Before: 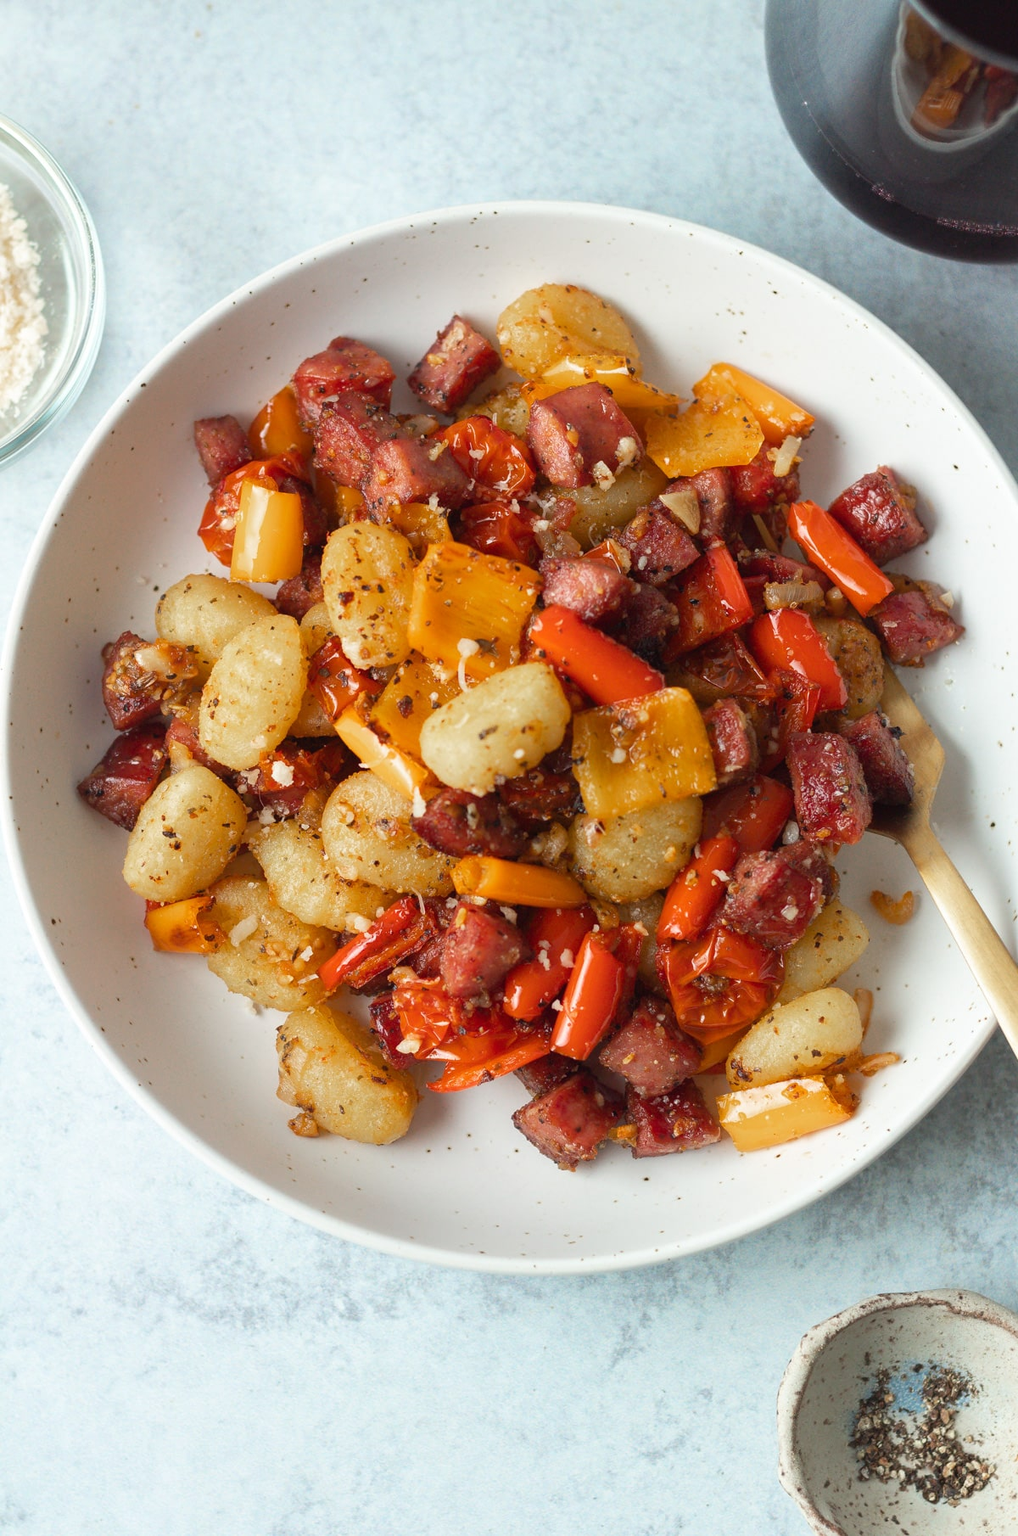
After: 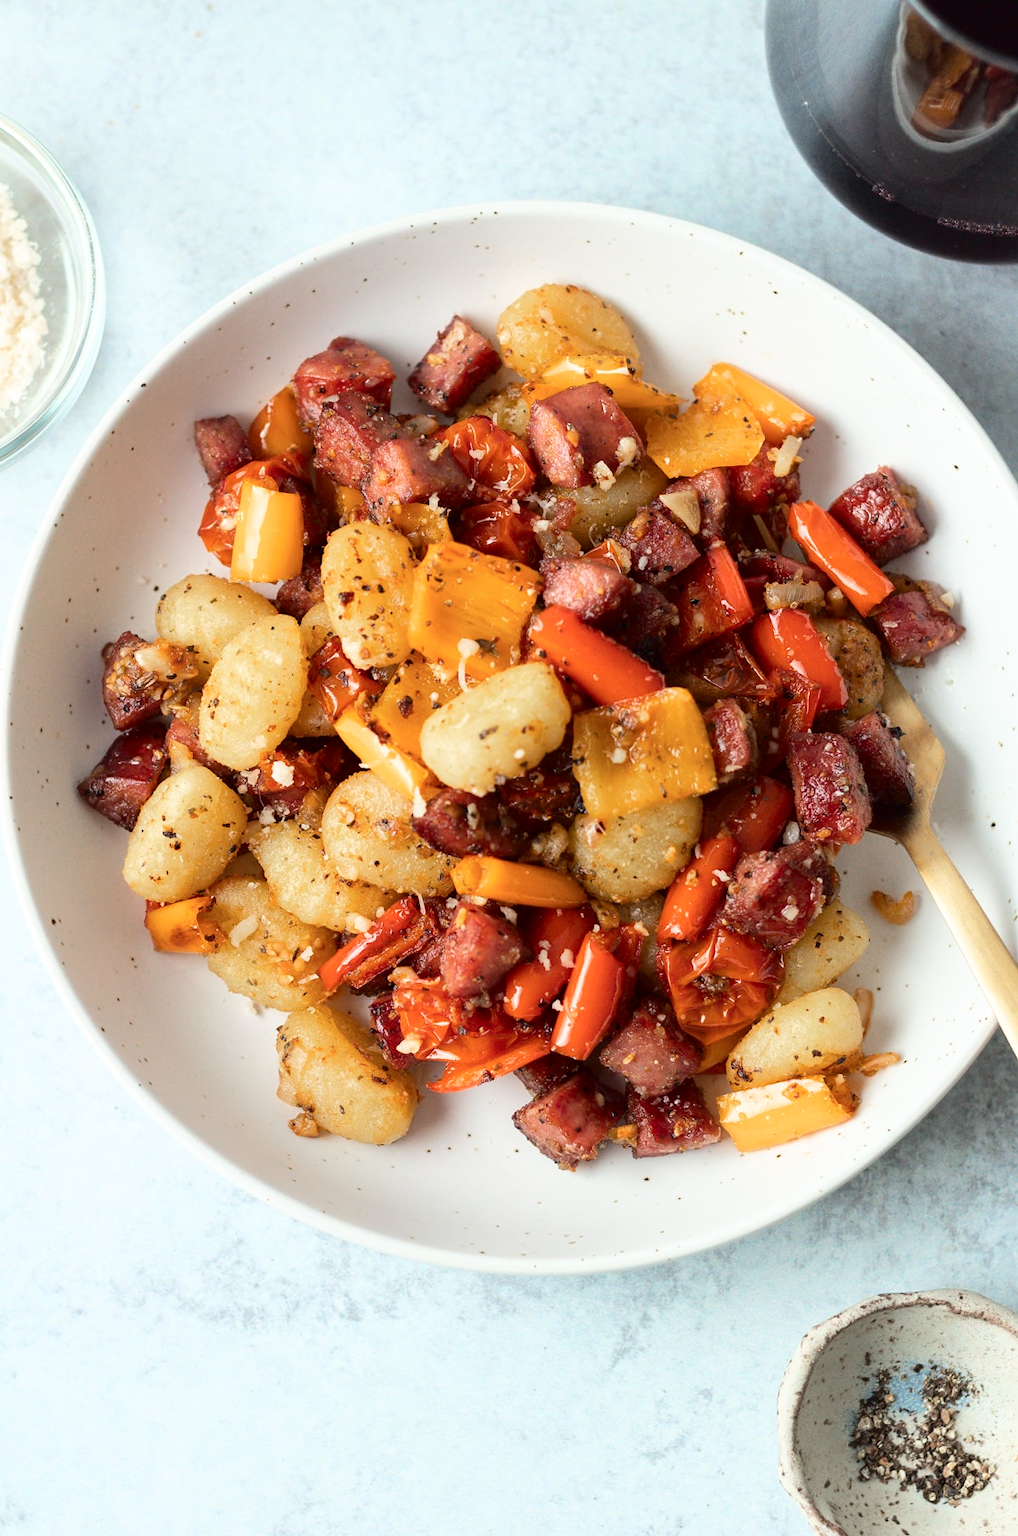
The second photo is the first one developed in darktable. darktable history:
tone curve: curves: ch0 [(0, 0) (0.003, 0.004) (0.011, 0.006) (0.025, 0.011) (0.044, 0.017) (0.069, 0.029) (0.1, 0.047) (0.136, 0.07) (0.177, 0.121) (0.224, 0.182) (0.277, 0.257) (0.335, 0.342) (0.399, 0.432) (0.468, 0.526) (0.543, 0.621) (0.623, 0.711) (0.709, 0.792) (0.801, 0.87) (0.898, 0.951) (1, 1)], color space Lab, independent channels, preserve colors none
